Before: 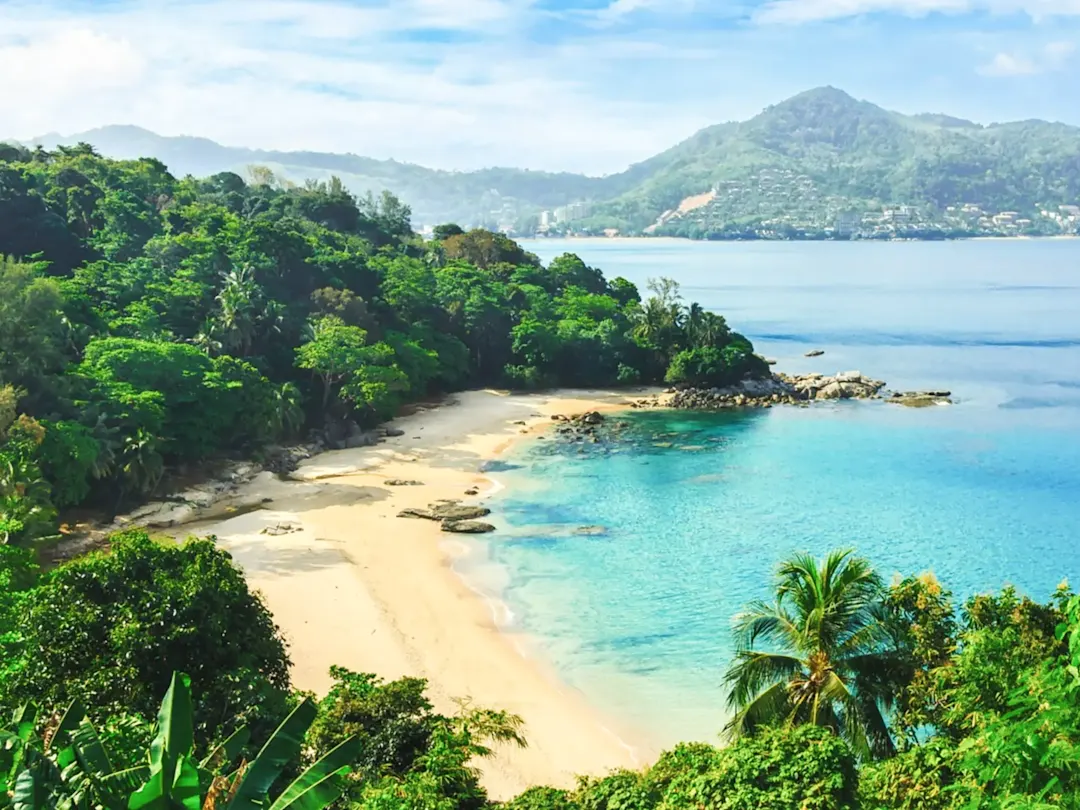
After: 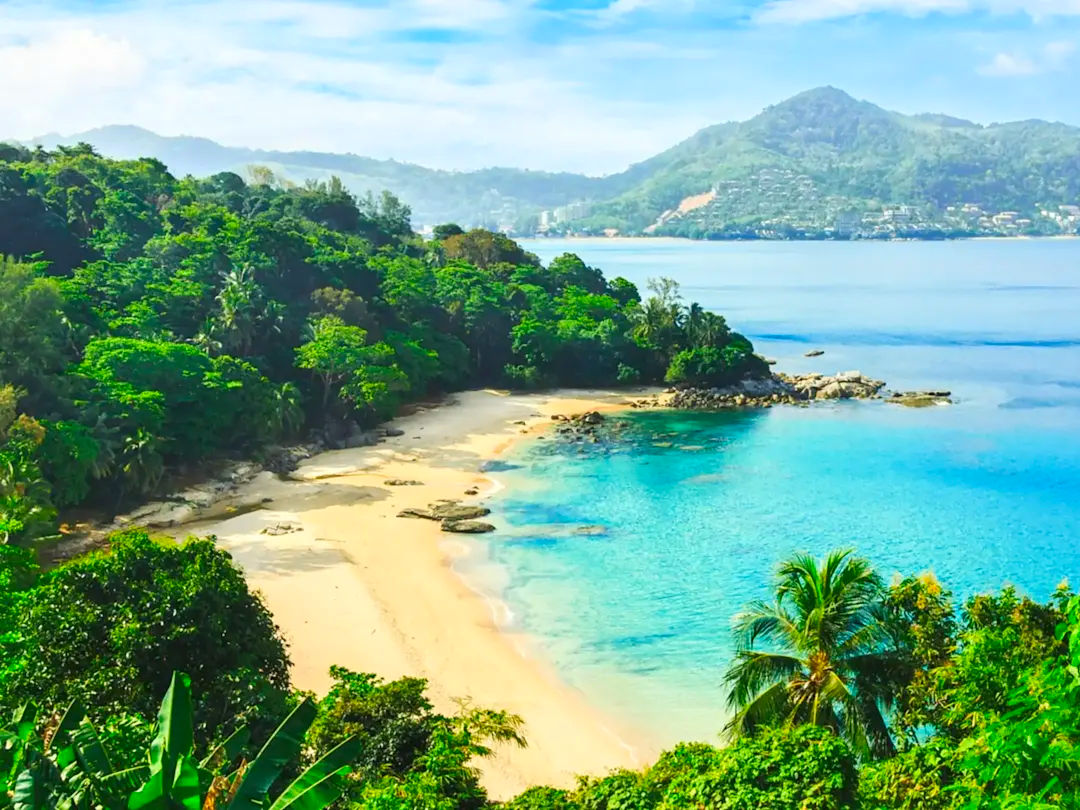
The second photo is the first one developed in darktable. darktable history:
color correction: highlights b* 0.046, saturation 1.36
